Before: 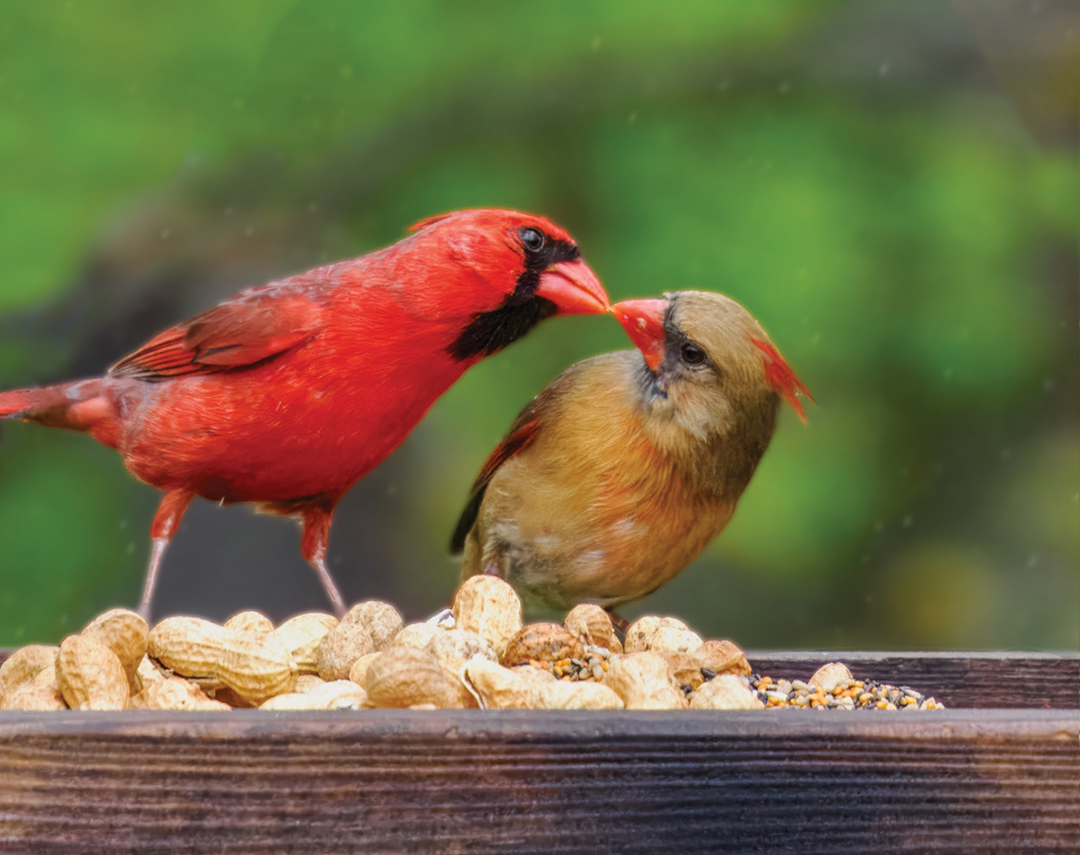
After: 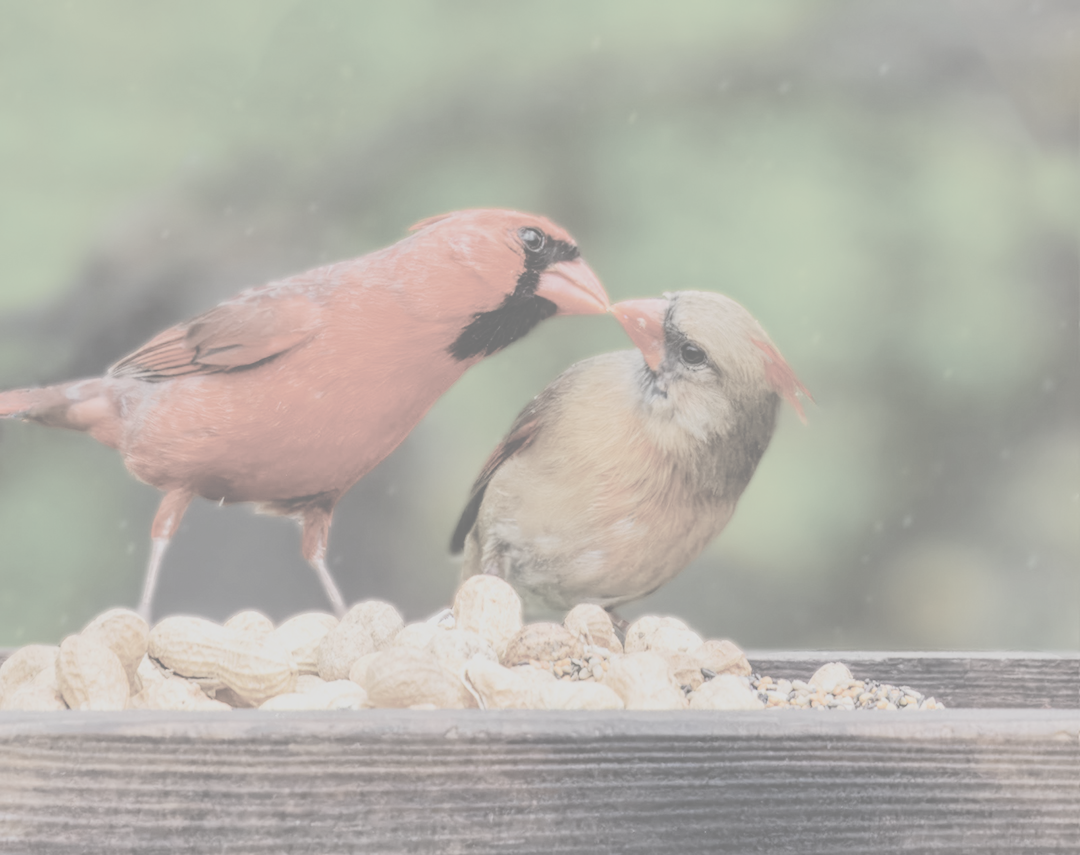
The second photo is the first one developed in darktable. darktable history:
contrast brightness saturation: contrast -0.32, brightness 0.75, saturation -0.78
filmic rgb: black relative exposure -7.5 EV, white relative exposure 5 EV, hardness 3.31, contrast 1.3, contrast in shadows safe
